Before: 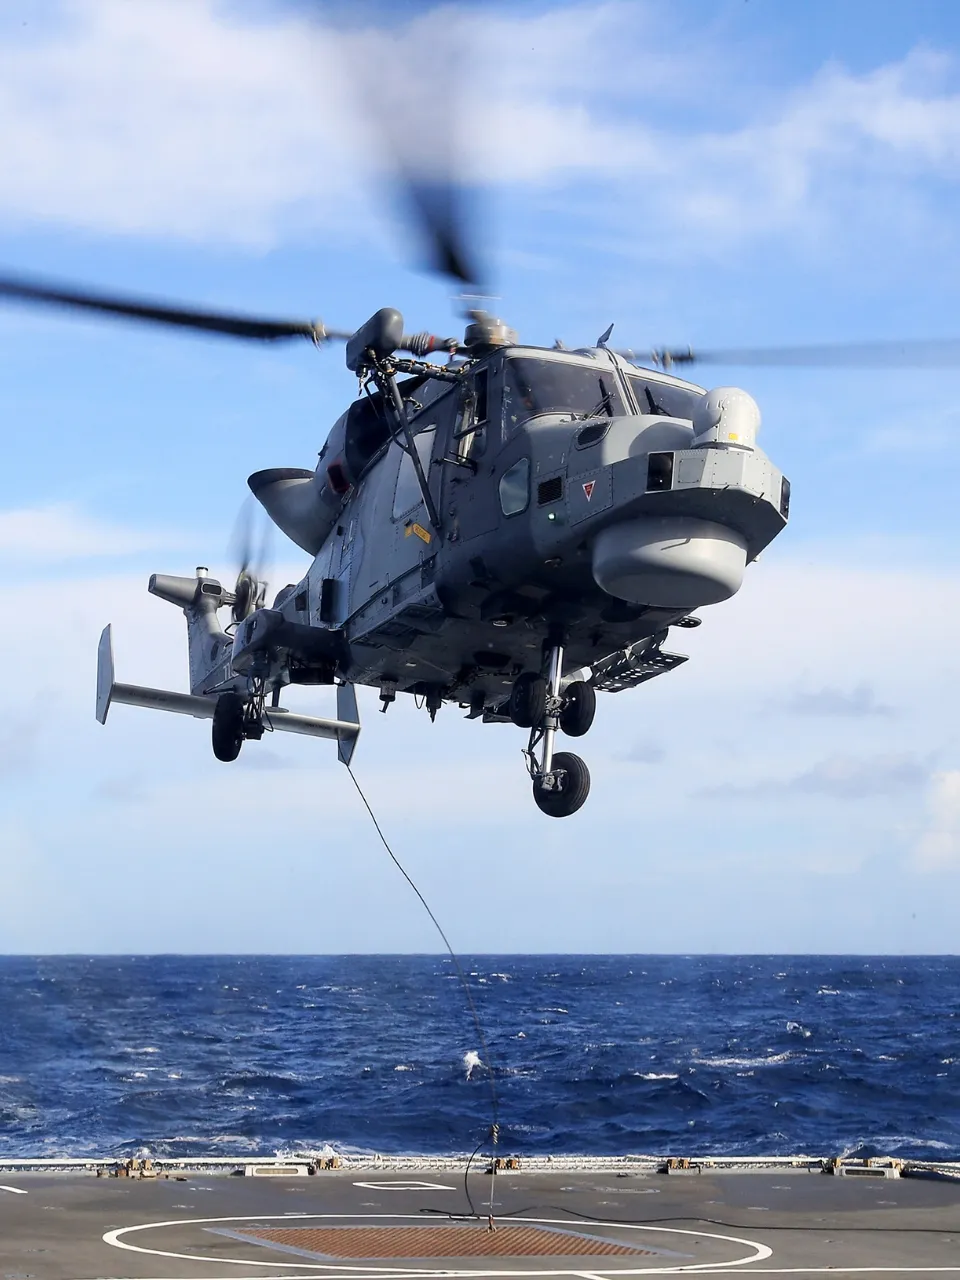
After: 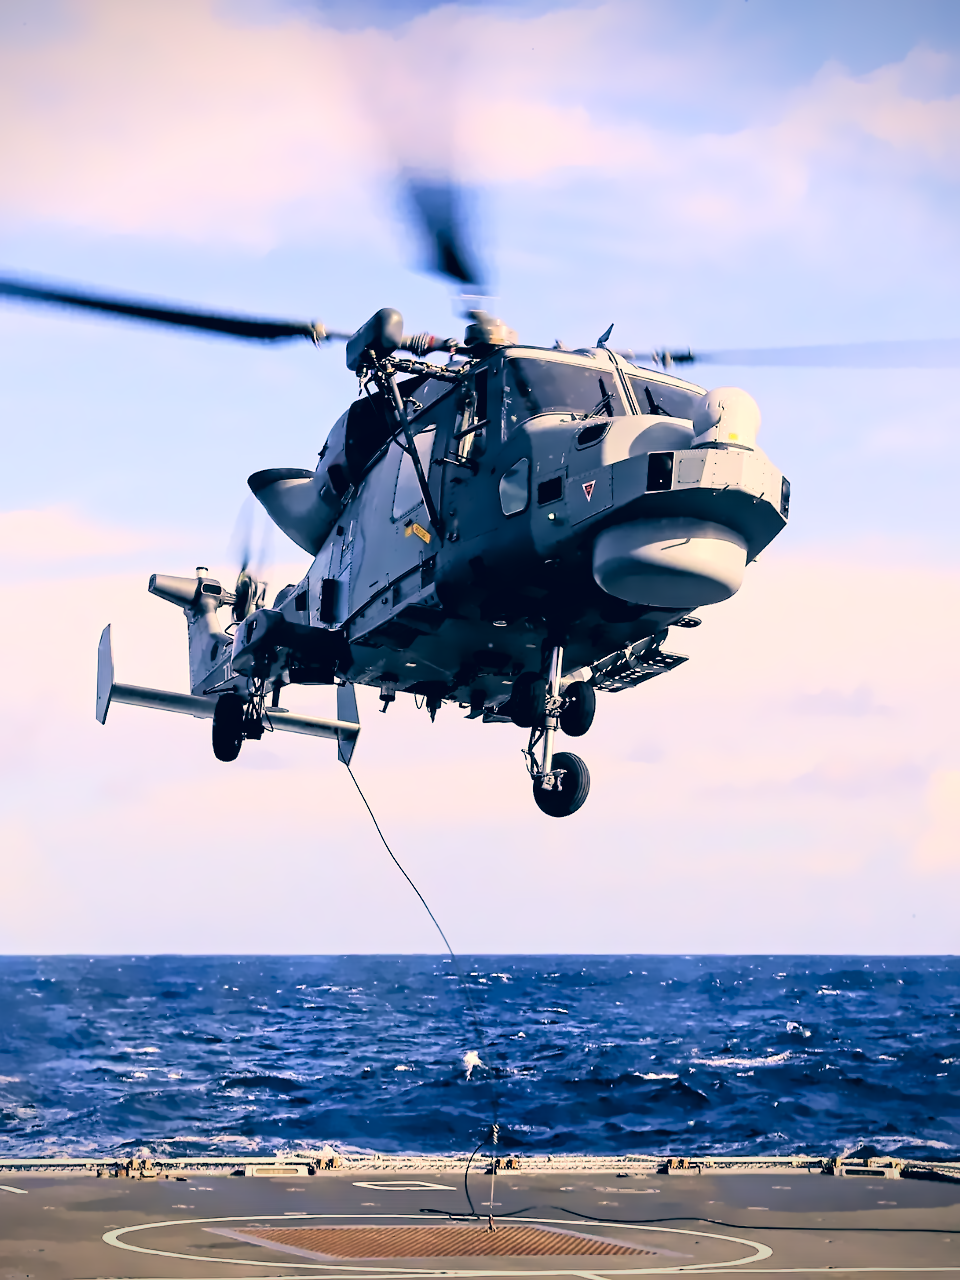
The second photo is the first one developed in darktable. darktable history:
velvia: on, module defaults
color correction: highlights a* 10.32, highlights b* 14.66, shadows a* -9.59, shadows b* -15.02
contrast equalizer: y [[0.5, 0.501, 0.525, 0.597, 0.58, 0.514], [0.5 ×6], [0.5 ×6], [0 ×6], [0 ×6]]
vignetting: fall-off start 97.23%, saturation -0.024, center (-0.033, -0.042), width/height ratio 1.179, unbound false
tone curve: curves: ch0 [(0, 0) (0.082, 0.02) (0.129, 0.078) (0.275, 0.301) (0.67, 0.809) (1, 1)], color space Lab, linked channels, preserve colors none
denoise (profiled): strength 1.536, central pixel weight 0, a [-1, 0, 0], mode non-local means, y [[0, 0, 0.5 ×5] ×4, [0.5 ×7], [0.5 ×7]], fix various bugs in algorithm false, upgrade profiled transform false, color mode RGB, compensate highlight preservation false | blend: blend mode color, opacity 100%; mask: uniform (no mask)
